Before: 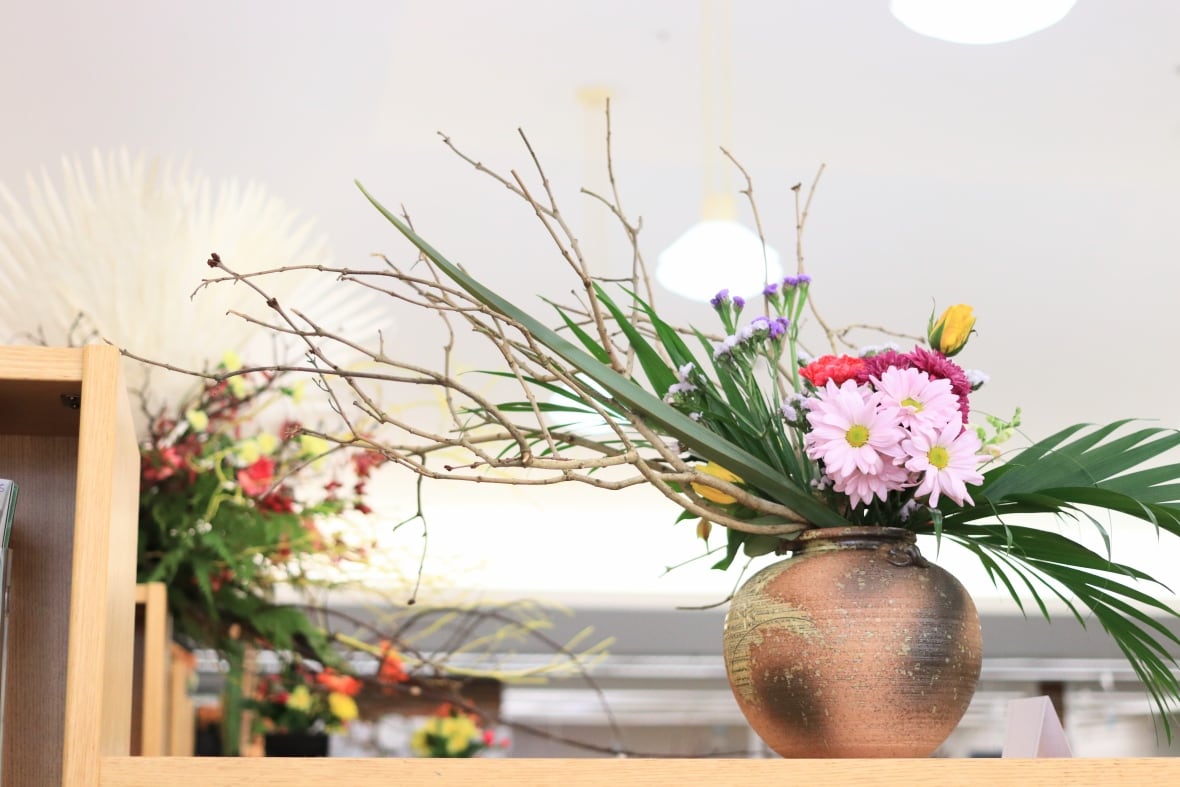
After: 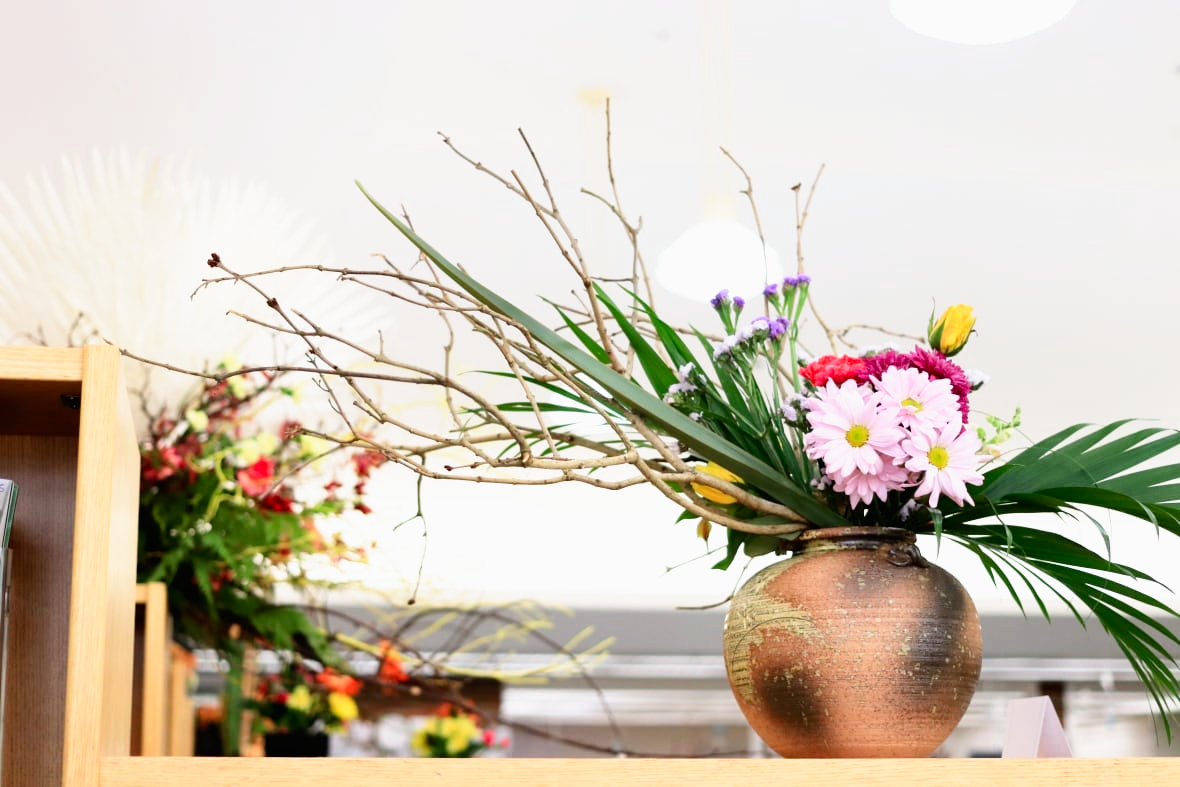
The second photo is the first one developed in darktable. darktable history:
filmic rgb: black relative exposure -8.7 EV, white relative exposure 2.7 EV, threshold 3 EV, target black luminance 0%, hardness 6.25, latitude 76.53%, contrast 1.326, shadows ↔ highlights balance -0.349%, preserve chrominance no, color science v4 (2020), enable highlight reconstruction true
contrast brightness saturation: contrast -0.02, brightness -0.01, saturation 0.03
